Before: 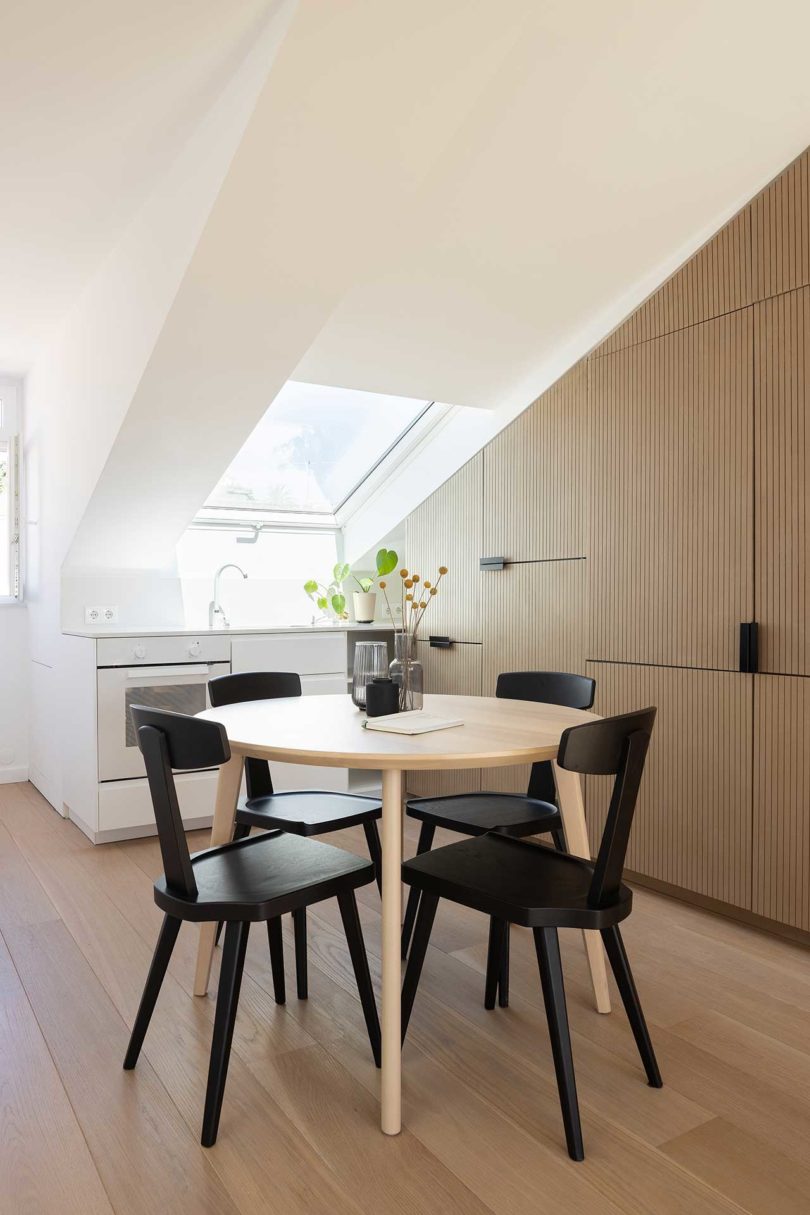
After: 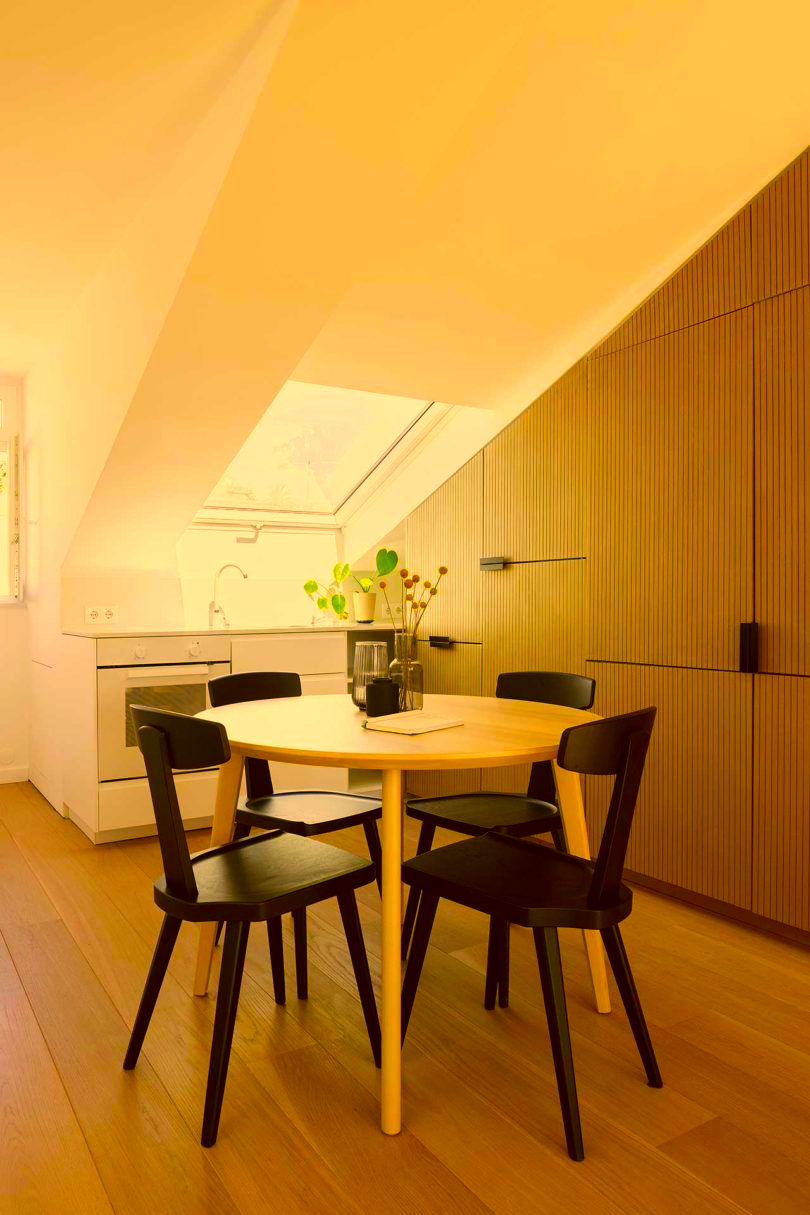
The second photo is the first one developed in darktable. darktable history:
color correction: highlights a* 10.44, highlights b* 30.04, shadows a* 2.73, shadows b* 17.51, saturation 1.72
color balance rgb: perceptual saturation grading › global saturation 10%, global vibrance 10%
contrast brightness saturation: brightness -0.09
